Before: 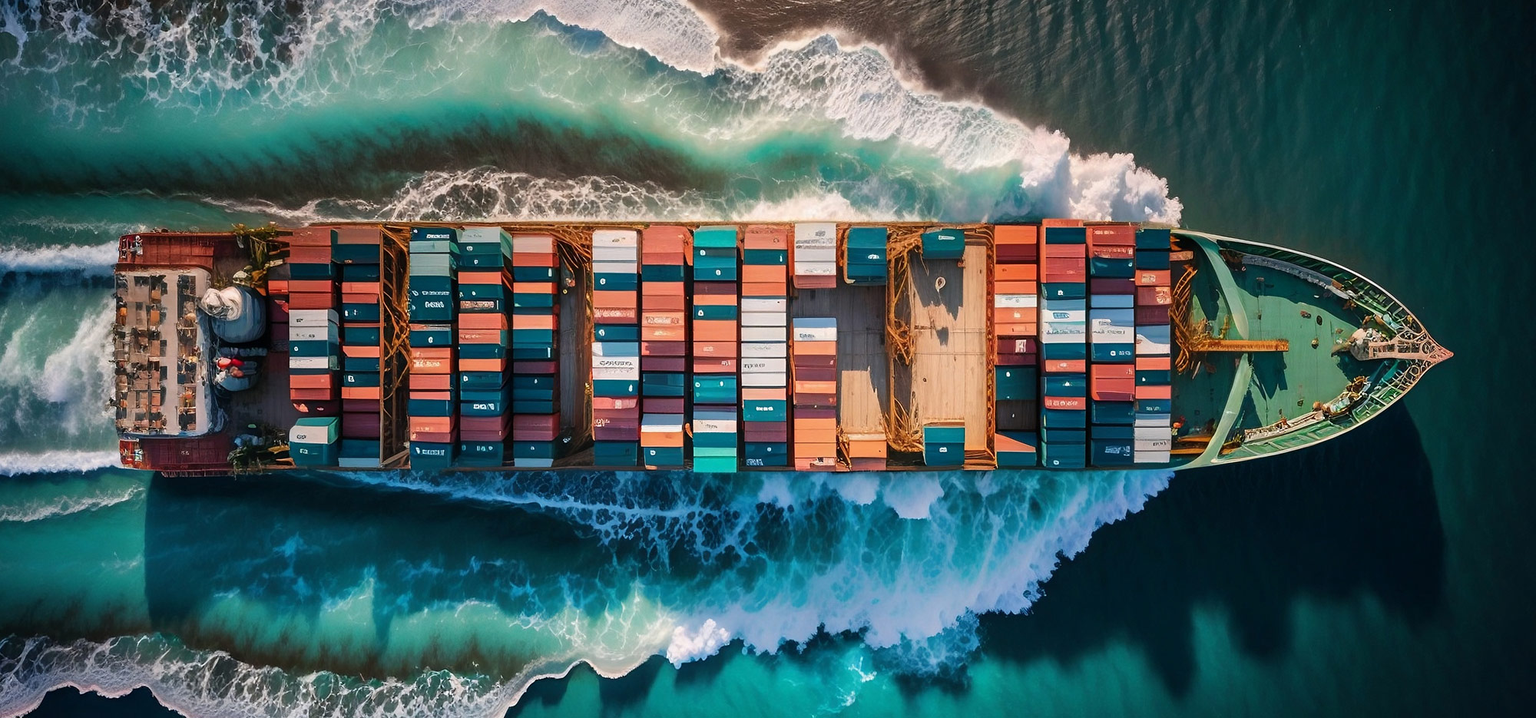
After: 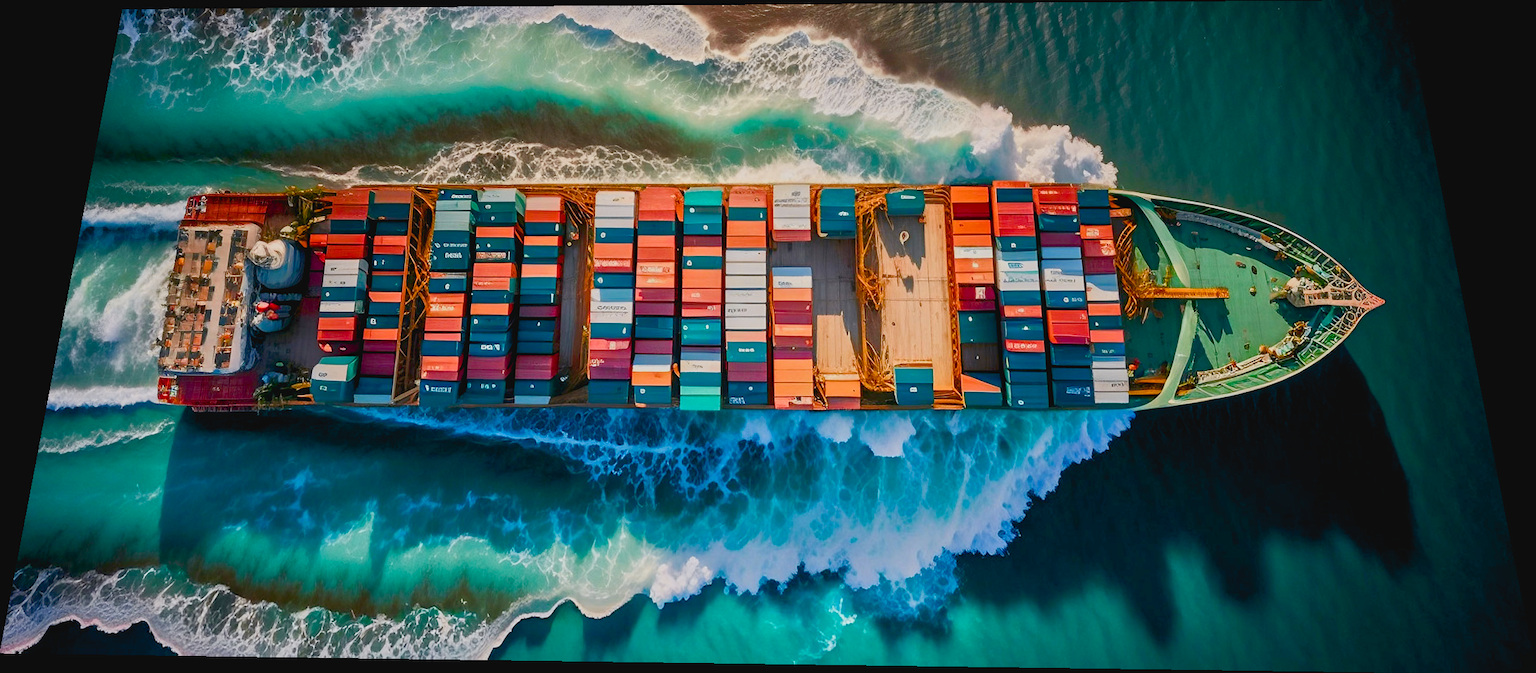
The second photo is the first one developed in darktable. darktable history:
tone equalizer: -8 EV -0.002 EV, -7 EV 0.005 EV, -6 EV -0.008 EV, -5 EV 0.007 EV, -4 EV -0.042 EV, -3 EV -0.233 EV, -2 EV -0.662 EV, -1 EV -0.983 EV, +0 EV -0.969 EV, smoothing diameter 2%, edges refinement/feathering 20, mask exposure compensation -1.57 EV, filter diffusion 5
color balance rgb: global offset › luminance -0.5%, perceptual saturation grading › highlights -17.77%, perceptual saturation grading › mid-tones 33.1%, perceptual saturation grading › shadows 50.52%, perceptual brilliance grading › highlights 10.8%, perceptual brilliance grading › shadows -10.8%, global vibrance 24.22%, contrast -25%
rotate and perspective: rotation 0.128°, lens shift (vertical) -0.181, lens shift (horizontal) -0.044, shear 0.001, automatic cropping off
tone curve: curves: ch0 [(0, 0.038) (0.193, 0.212) (0.461, 0.502) (0.629, 0.731) (0.838, 0.916) (1, 0.967)]; ch1 [(0, 0) (0.35, 0.356) (0.45, 0.453) (0.504, 0.503) (0.532, 0.524) (0.558, 0.559) (0.735, 0.762) (1, 1)]; ch2 [(0, 0) (0.281, 0.266) (0.456, 0.469) (0.5, 0.5) (0.533, 0.545) (0.606, 0.607) (0.646, 0.654) (1, 1)], color space Lab, independent channels, preserve colors none
